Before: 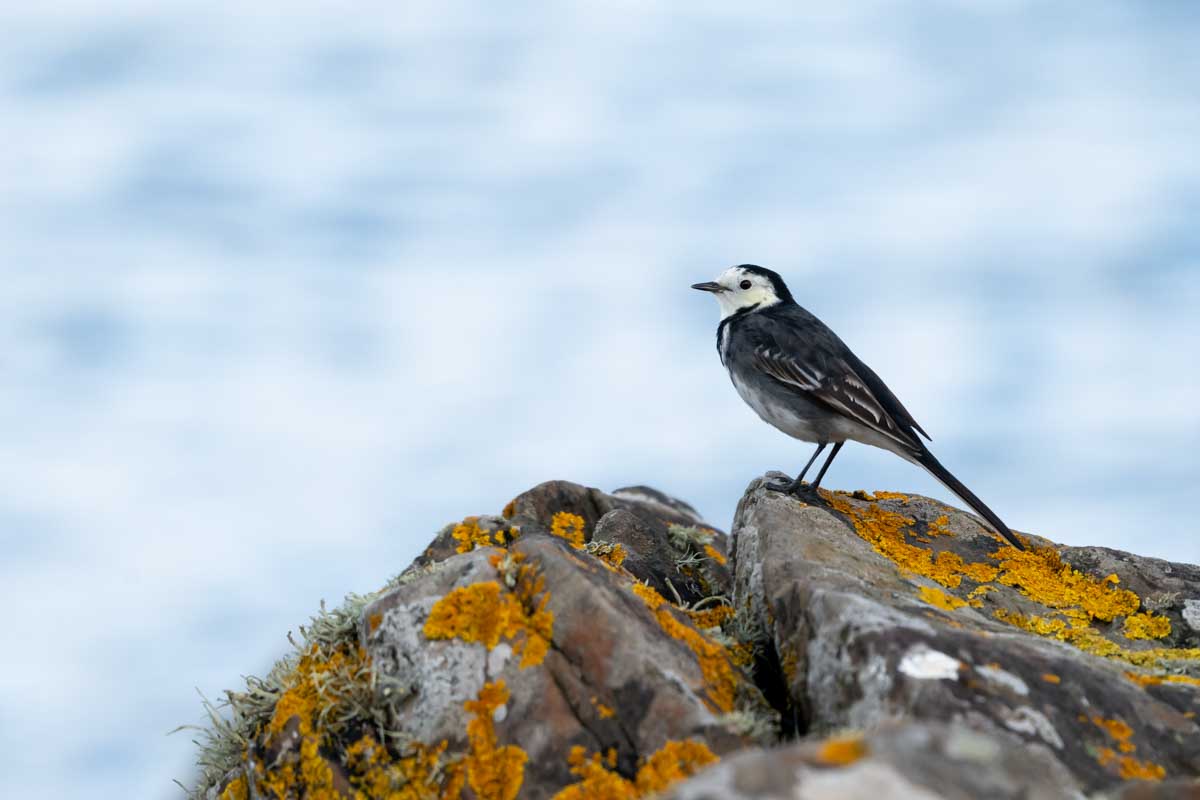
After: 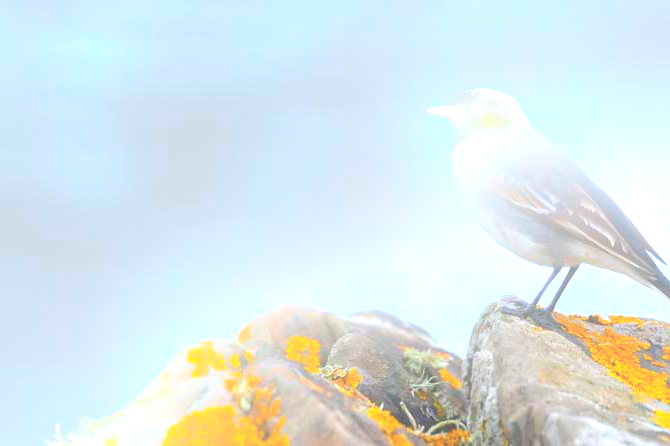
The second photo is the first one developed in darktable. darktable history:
crop and rotate: left 22.13%, top 22.054%, right 22.026%, bottom 22.102%
grain: coarseness 0.81 ISO, strength 1.34%, mid-tones bias 0%
color balance rgb: global vibrance 10%
bloom: on, module defaults
exposure: black level correction 0.001, exposure 1.129 EV, compensate exposure bias true, compensate highlight preservation false
